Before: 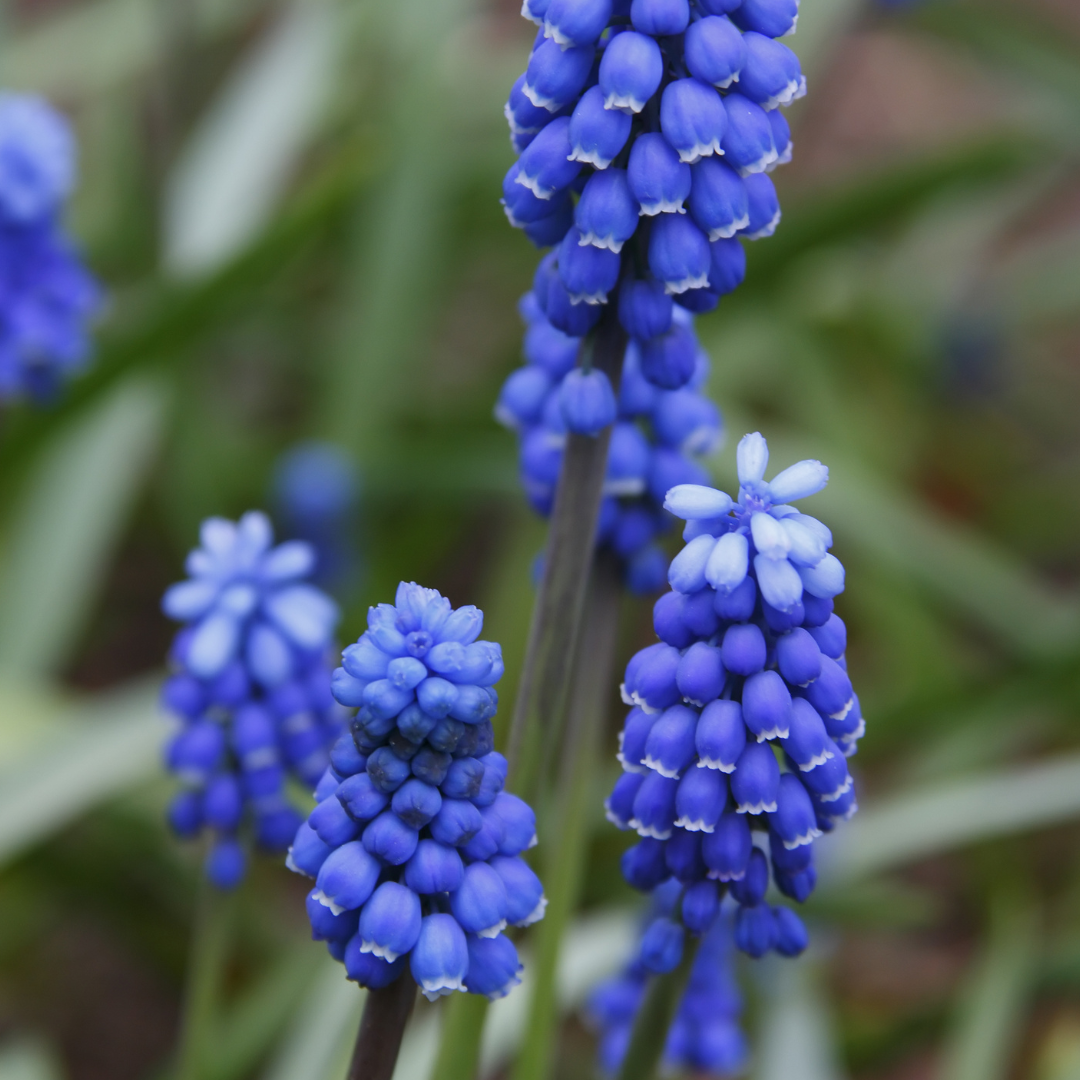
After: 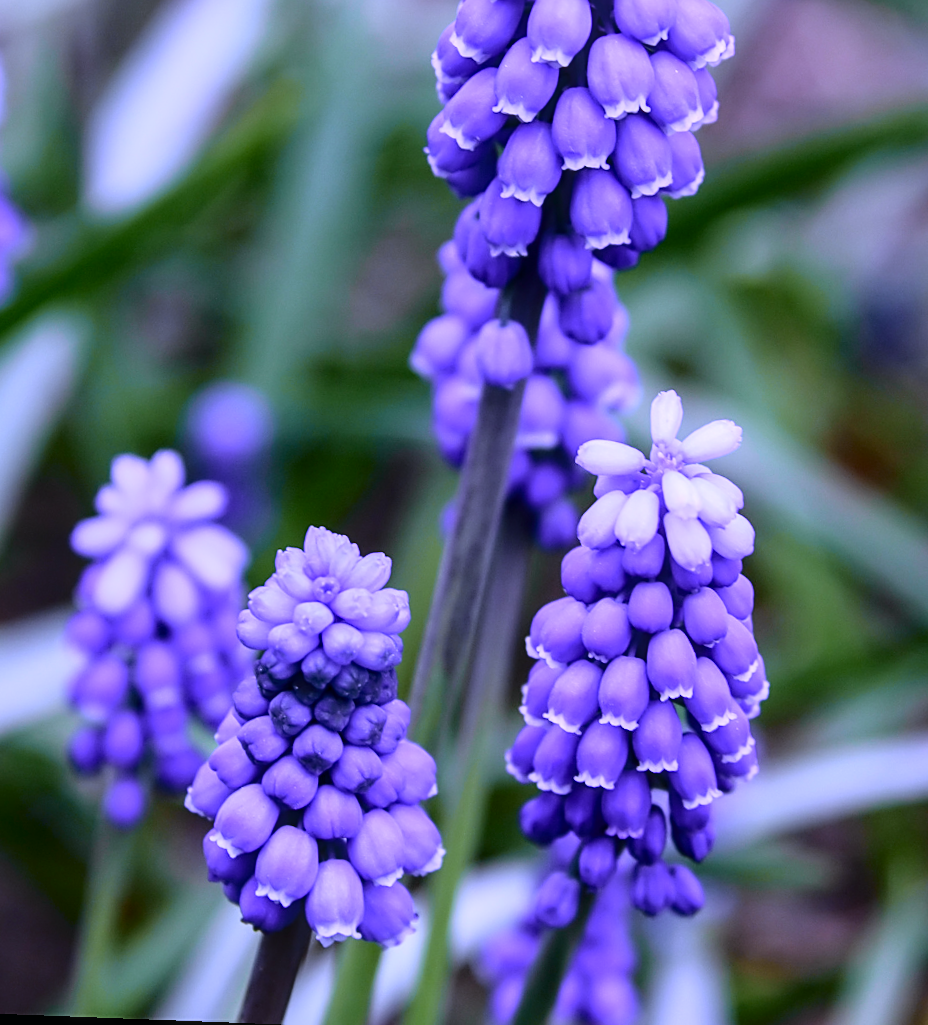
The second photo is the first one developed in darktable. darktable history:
white balance: red 0.98, blue 1.61
sharpen: on, module defaults
local contrast: on, module defaults
contrast brightness saturation: saturation -0.17
crop: left 9.807%, top 6.259%, right 7.334%, bottom 2.177%
rotate and perspective: rotation 2.17°, automatic cropping off
tone curve: curves: ch0 [(0, 0.014) (0.17, 0.099) (0.392, 0.438) (0.725, 0.828) (0.872, 0.918) (1, 0.981)]; ch1 [(0, 0) (0.402, 0.36) (0.488, 0.466) (0.5, 0.499) (0.515, 0.515) (0.574, 0.595) (0.619, 0.65) (0.701, 0.725) (1, 1)]; ch2 [(0, 0) (0.432, 0.422) (0.486, 0.49) (0.503, 0.503) (0.523, 0.554) (0.562, 0.606) (0.644, 0.694) (0.717, 0.753) (1, 0.991)], color space Lab, independent channels
